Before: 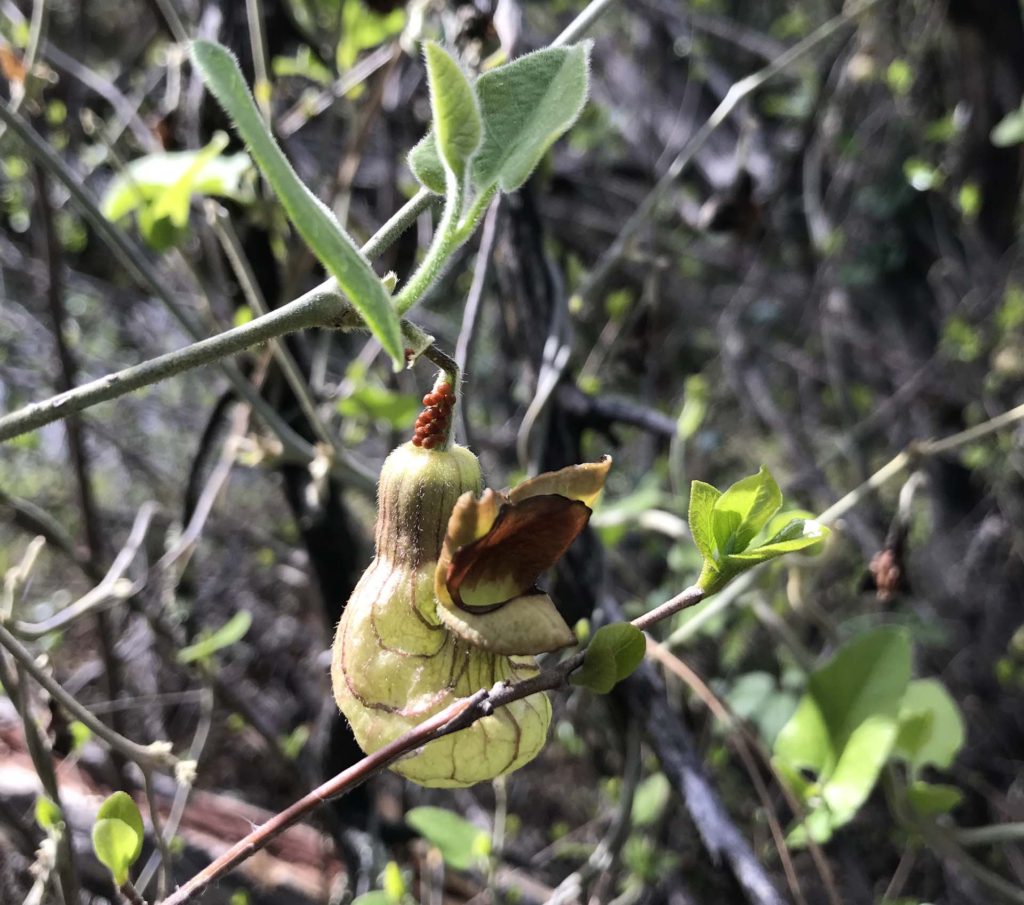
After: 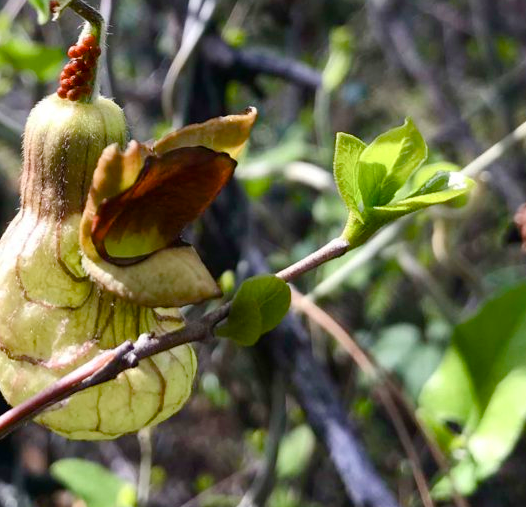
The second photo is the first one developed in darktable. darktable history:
crop: left 34.727%, top 38.515%, right 13.862%, bottom 5.438%
color balance rgb: linear chroma grading › global chroma 15.424%, perceptual saturation grading › global saturation 20%, perceptual saturation grading › highlights -50.265%, perceptual saturation grading › shadows 30.691%, global vibrance 19.493%
